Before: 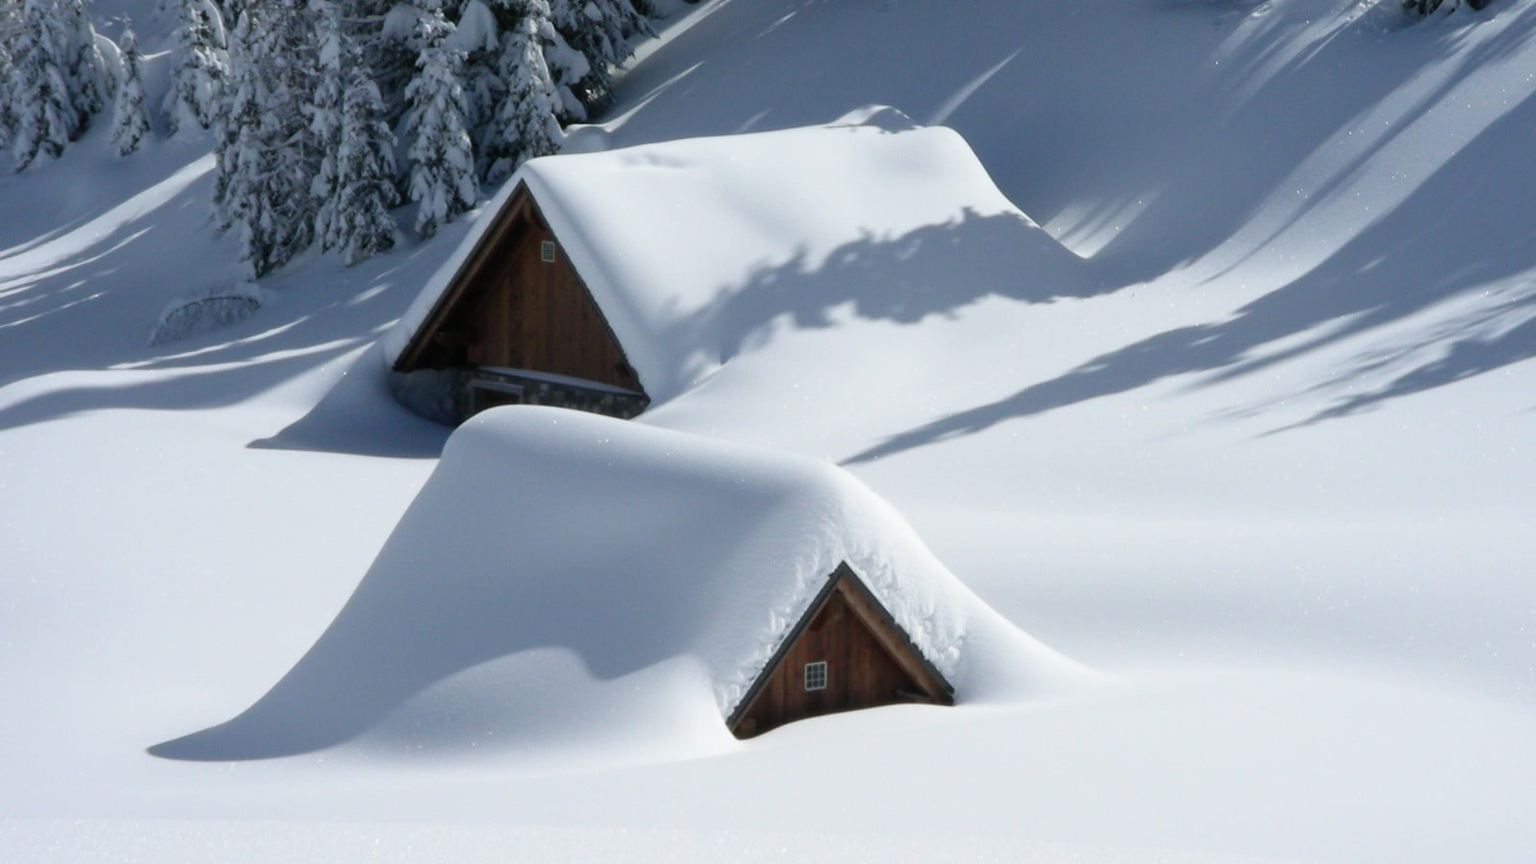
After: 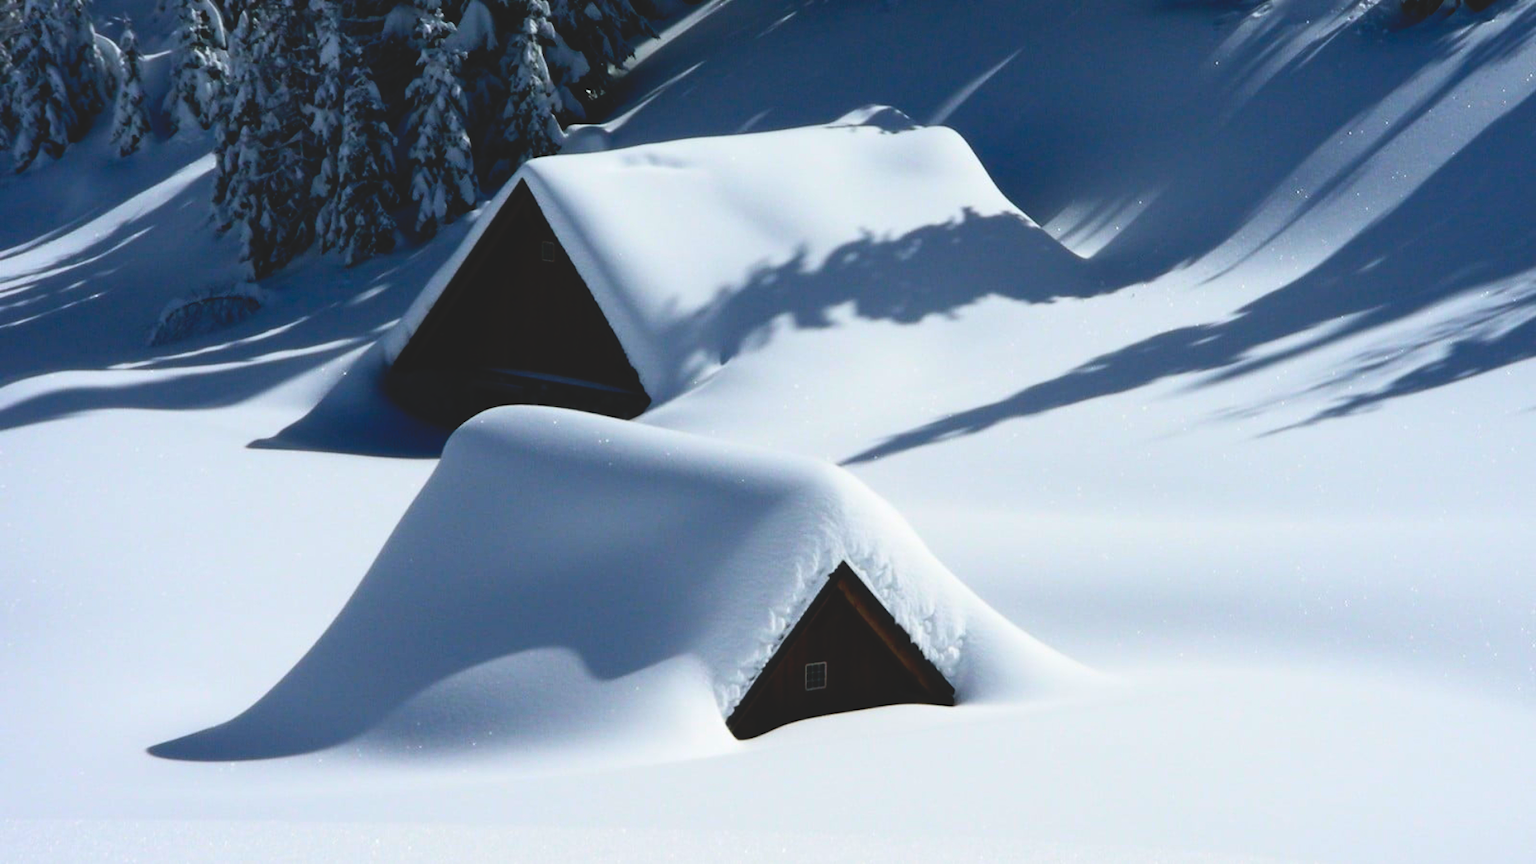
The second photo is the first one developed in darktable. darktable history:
contrast brightness saturation: contrast 0.16, saturation 0.32
base curve: curves: ch0 [(0, 0.02) (0.083, 0.036) (1, 1)], preserve colors none
